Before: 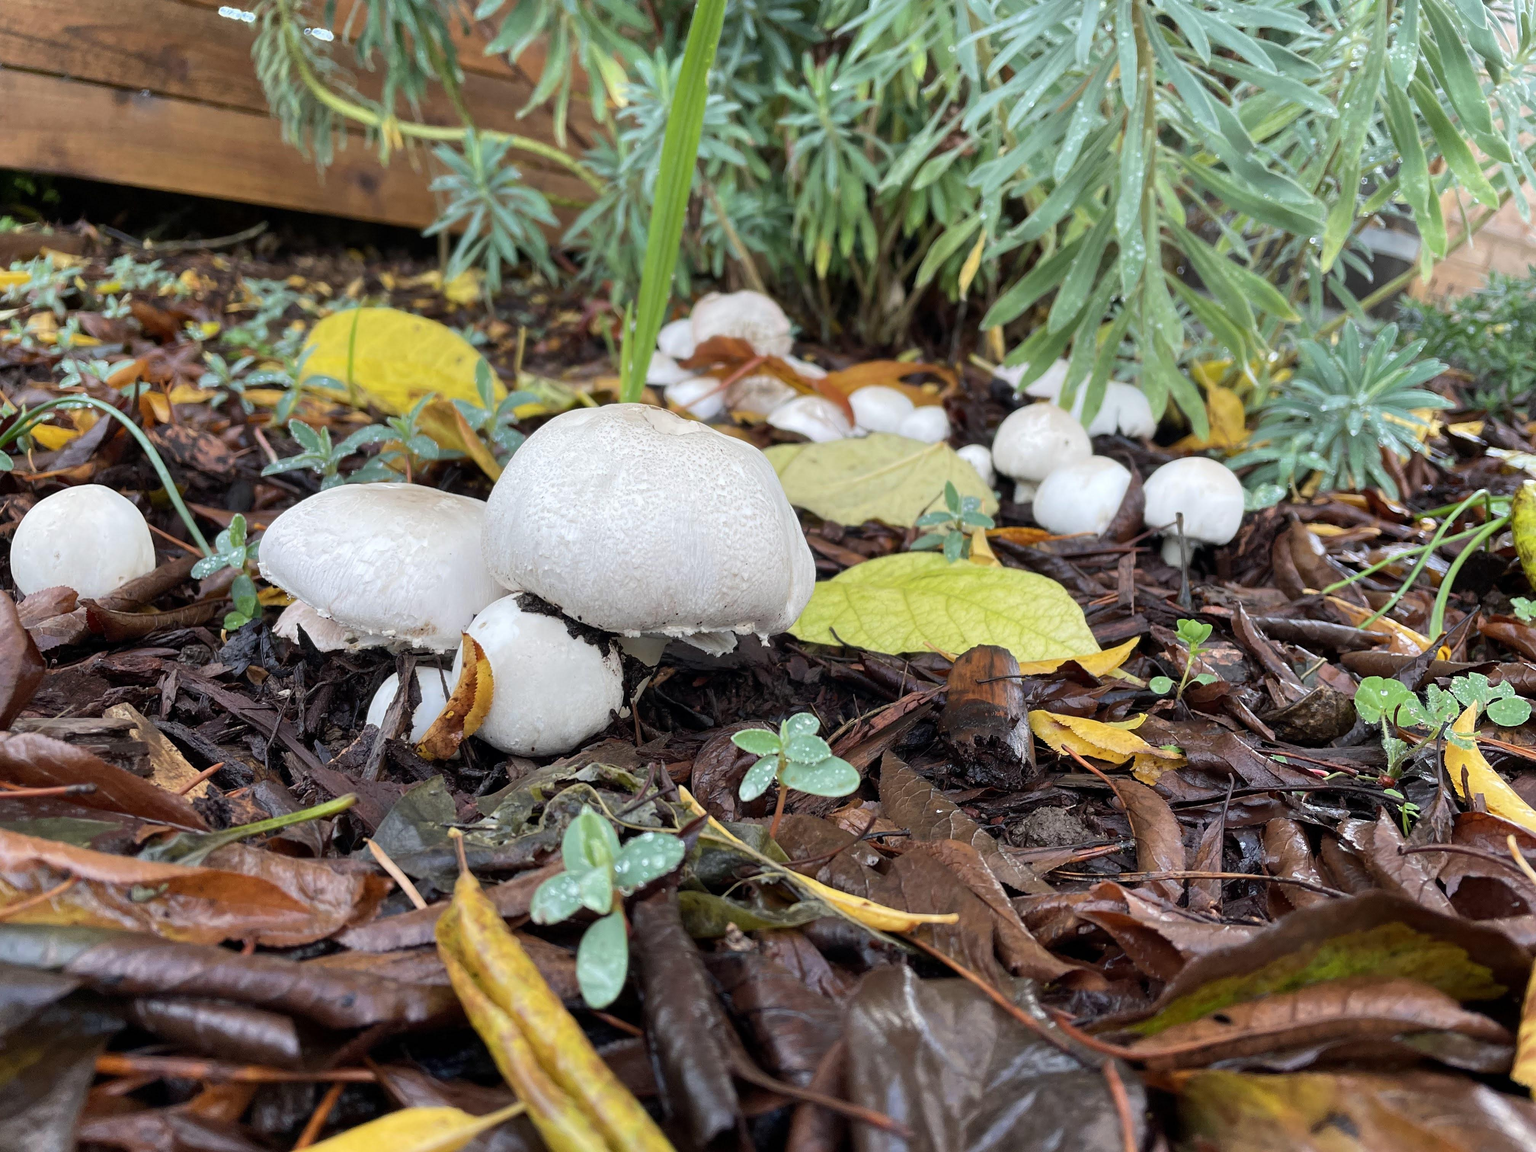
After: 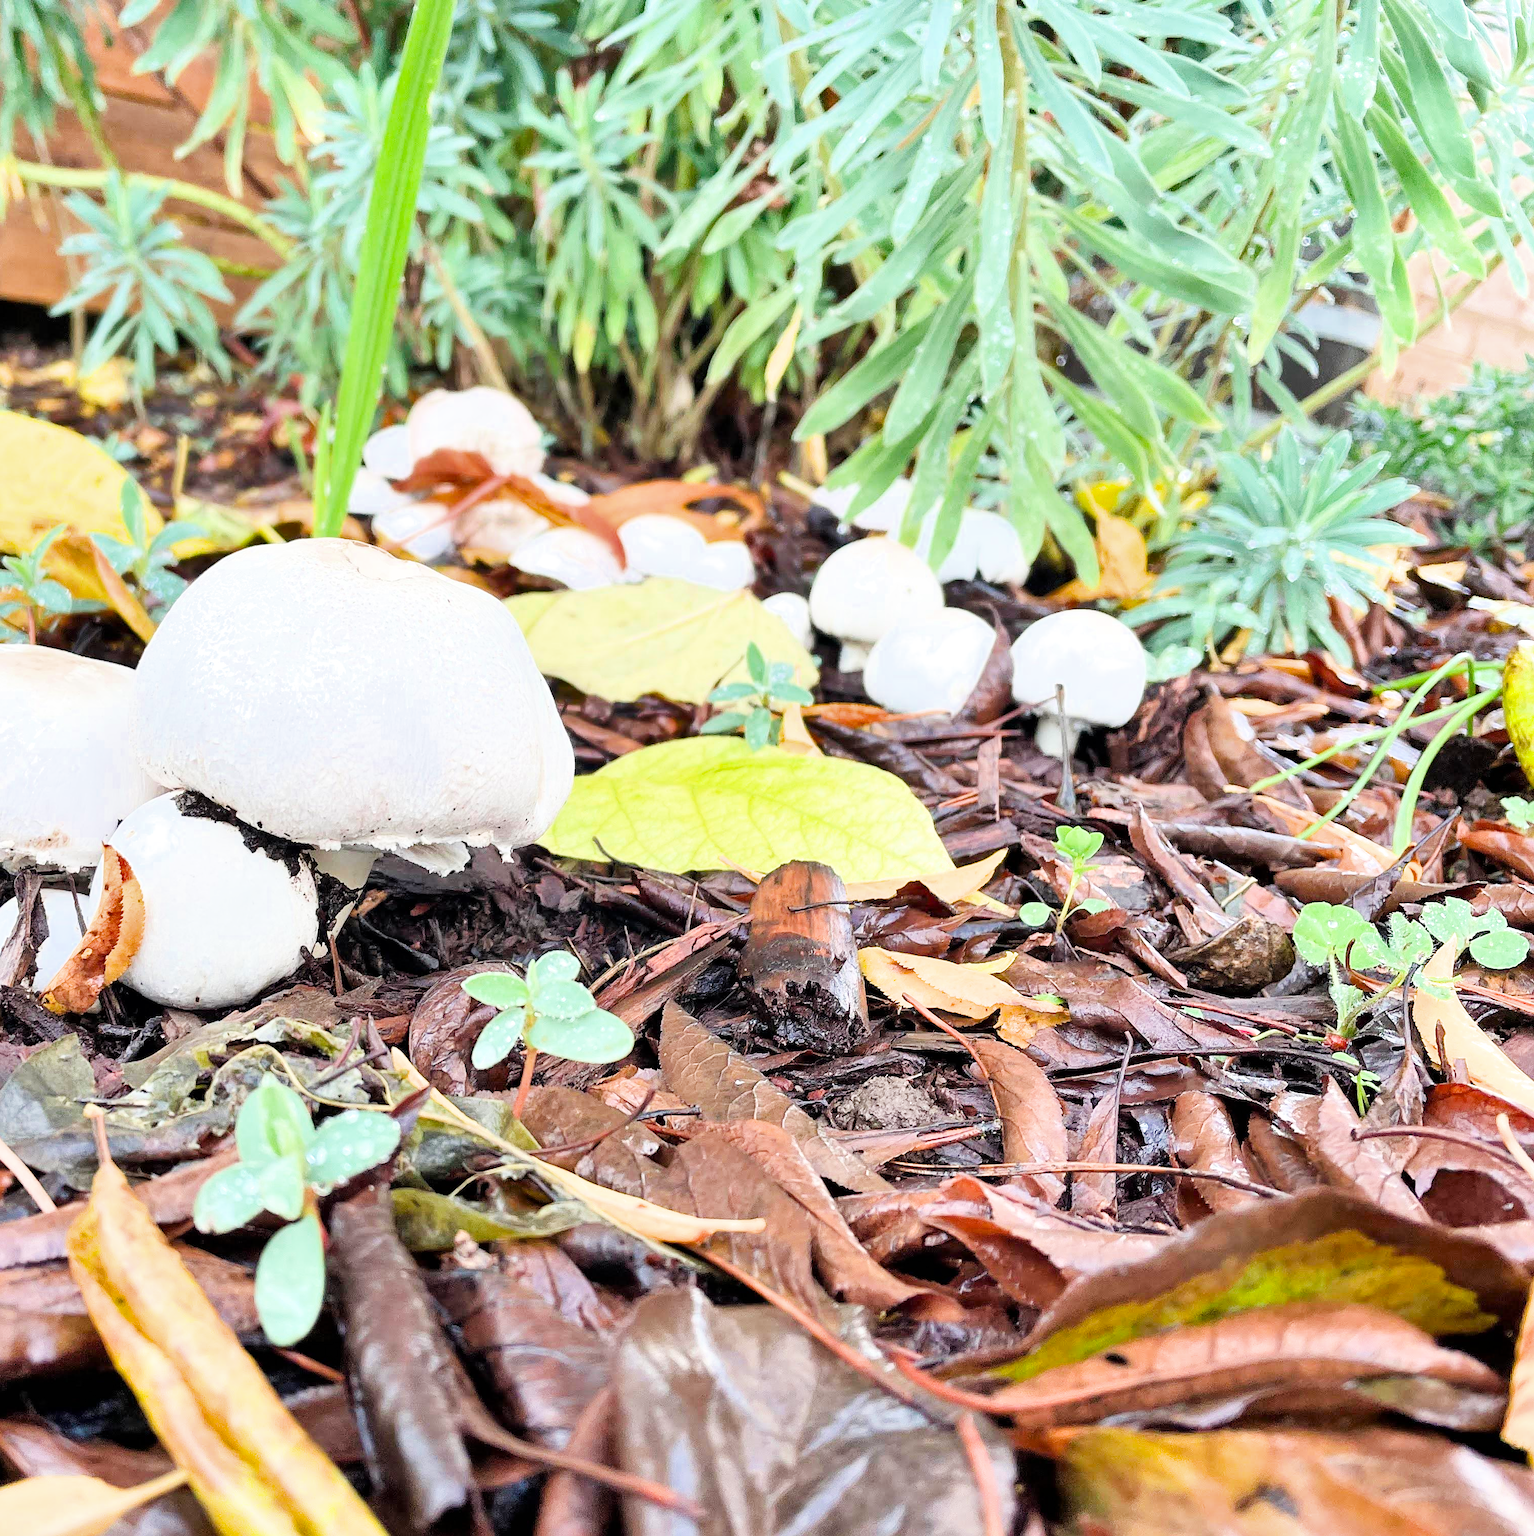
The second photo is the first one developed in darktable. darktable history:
sharpen: radius 1.519, amount 0.372, threshold 1.186
crop and rotate: left 25.096%
exposure: exposure 2.265 EV, compensate highlight preservation false
filmic rgb: black relative exposure -7.65 EV, white relative exposure 4.56 EV, threshold 3.03 EV, hardness 3.61, contrast 1.062, enable highlight reconstruction true
shadows and highlights: soften with gaussian
